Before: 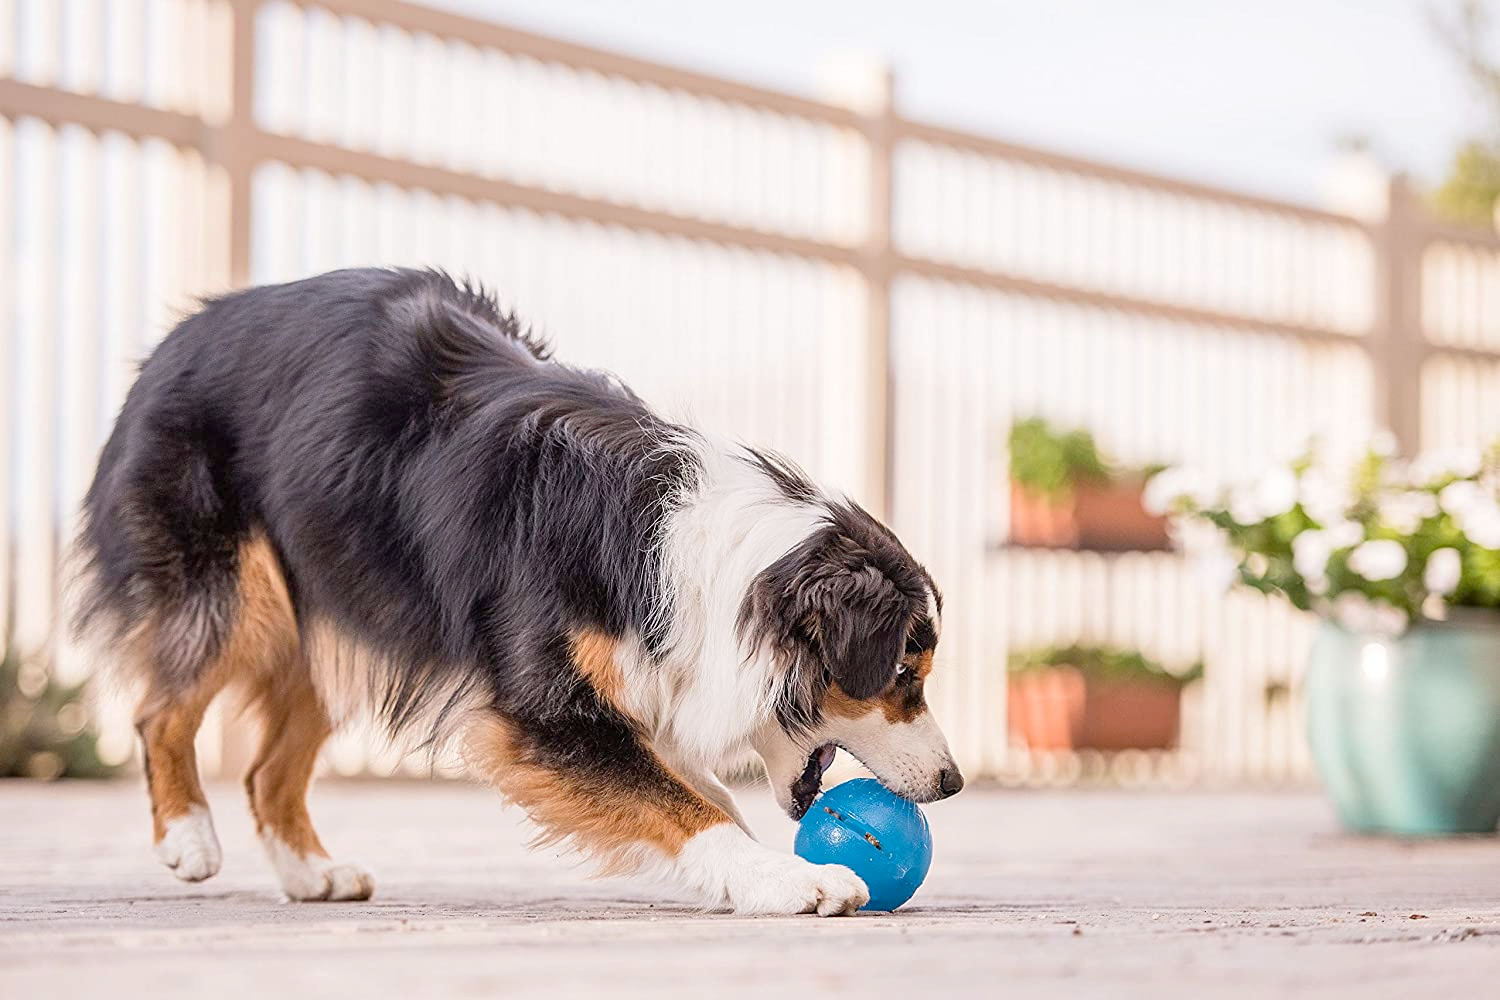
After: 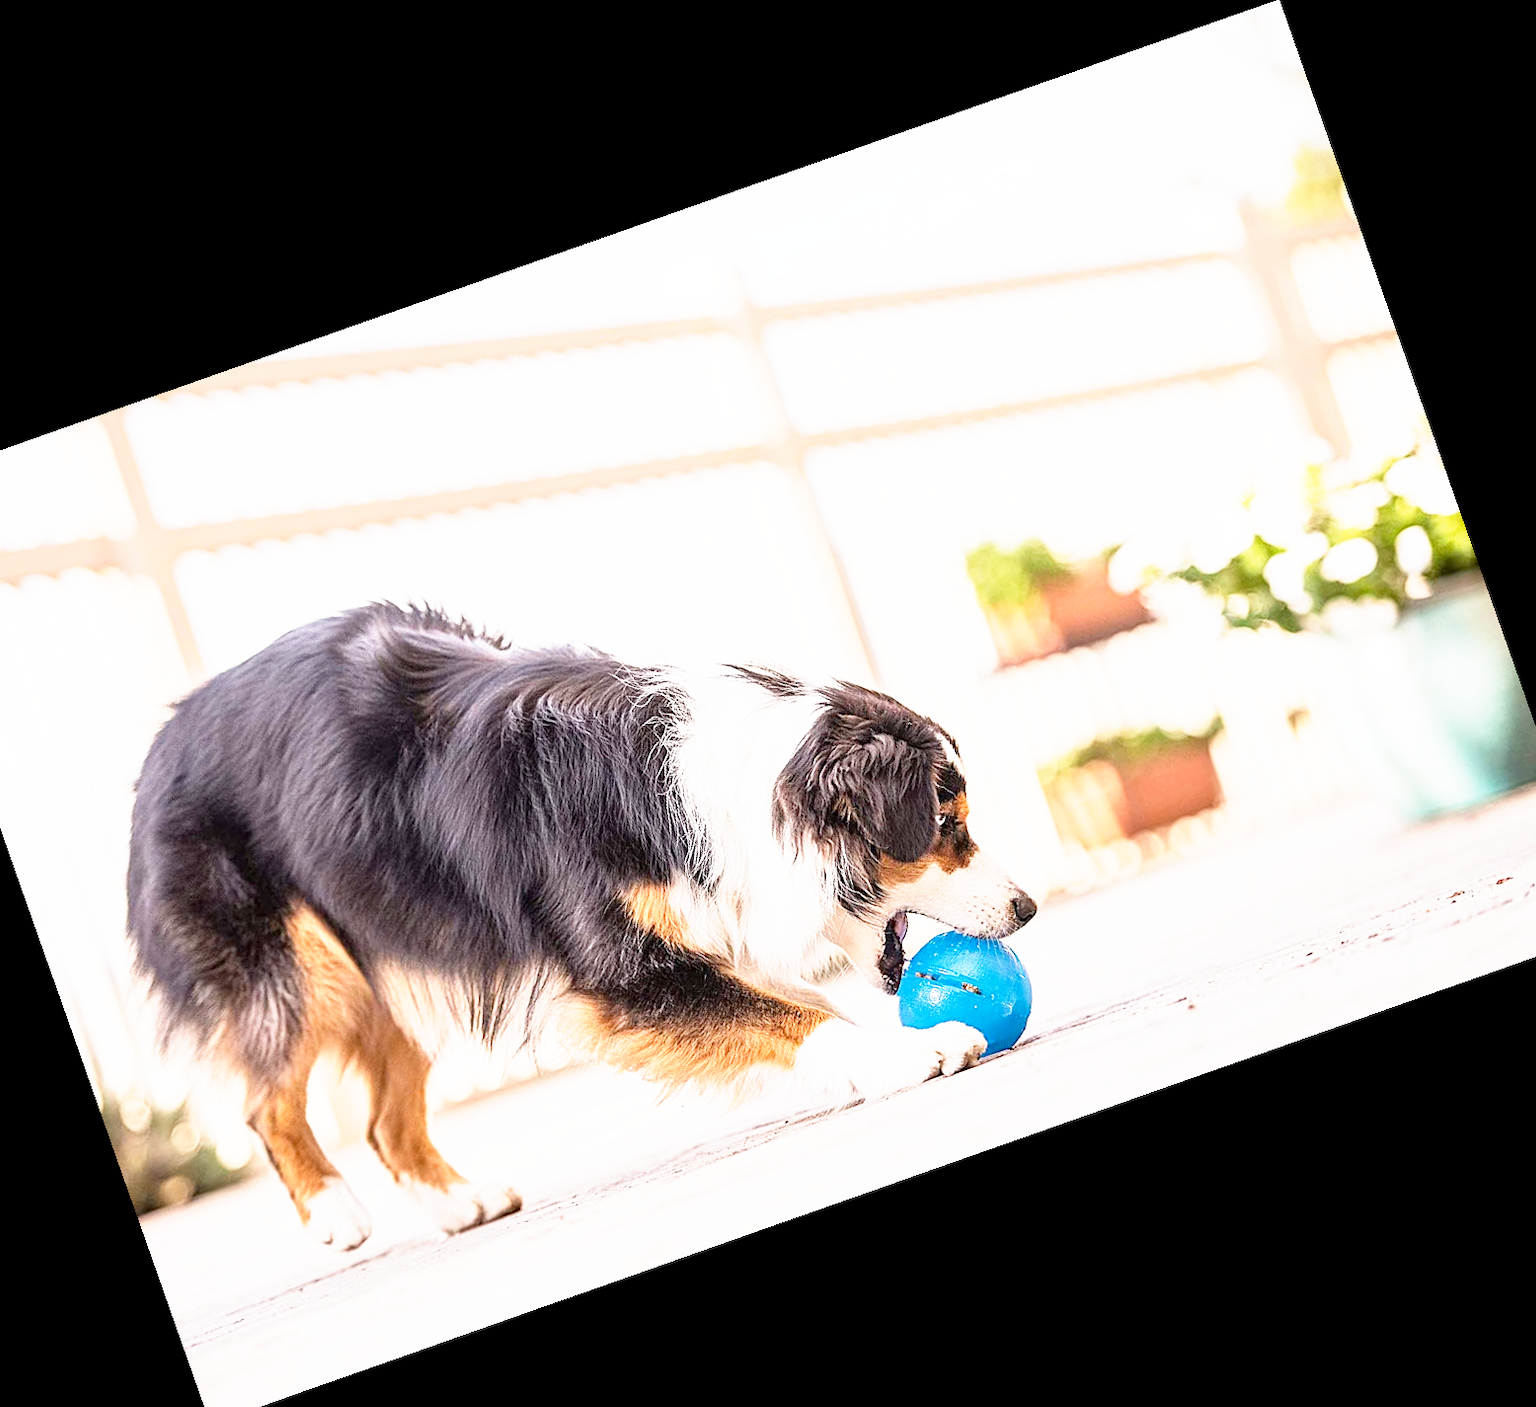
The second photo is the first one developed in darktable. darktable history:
crop and rotate: angle 19.43°, left 6.812%, right 4.125%, bottom 1.087%
base curve: curves: ch0 [(0, 0) (0.495, 0.917) (1, 1)], preserve colors none
